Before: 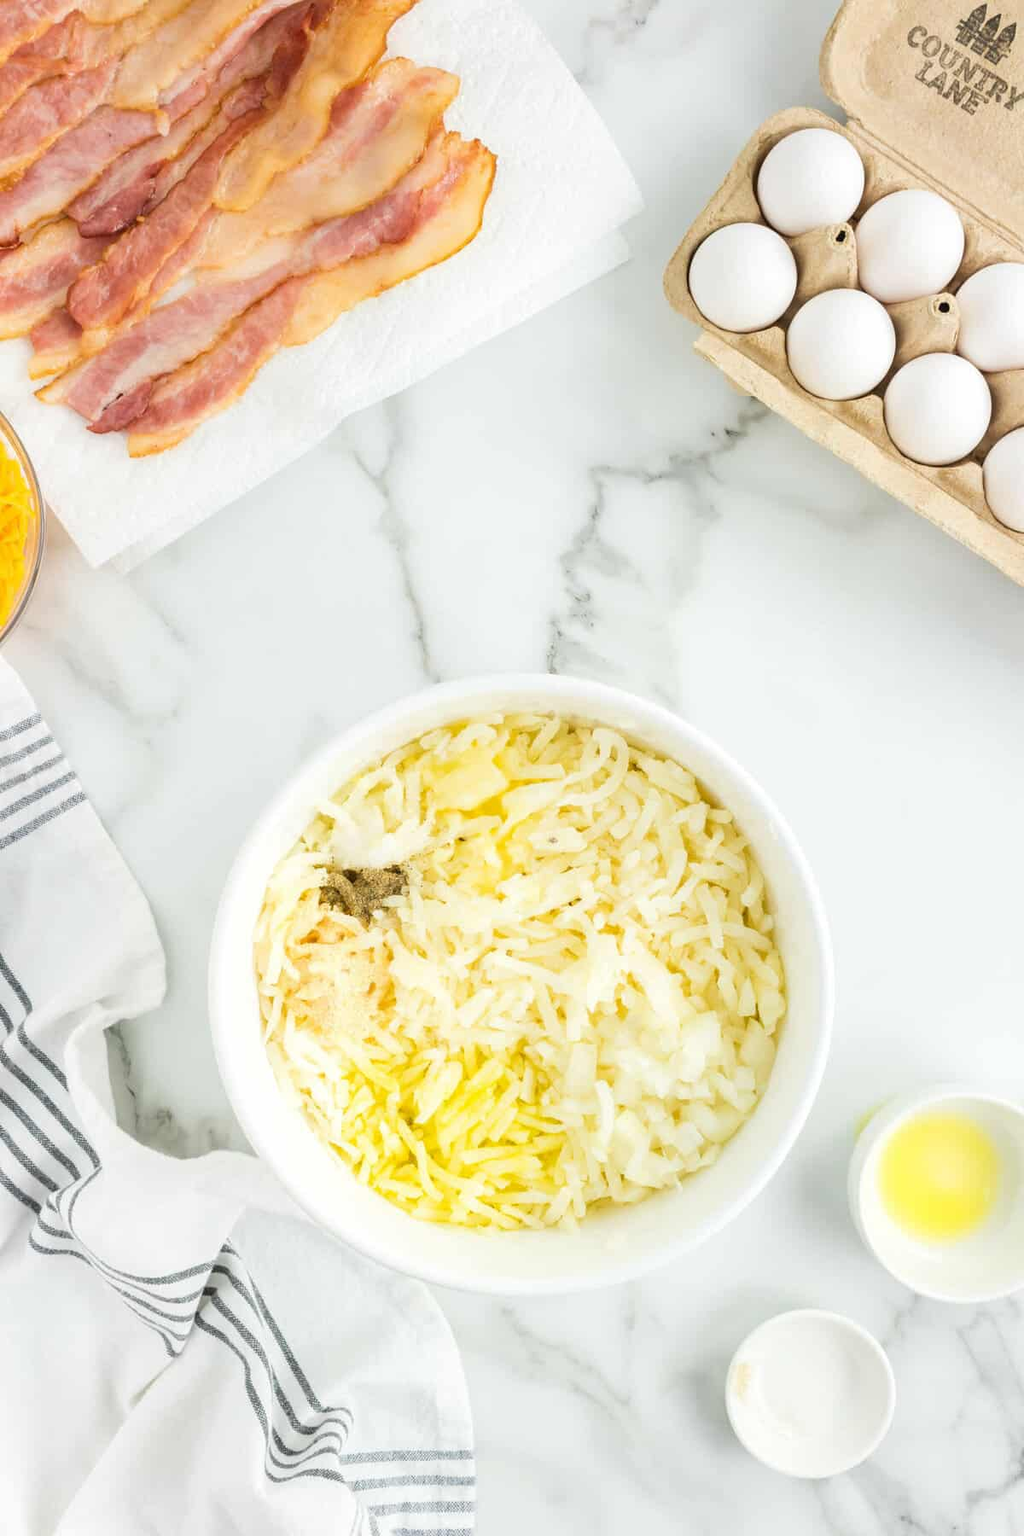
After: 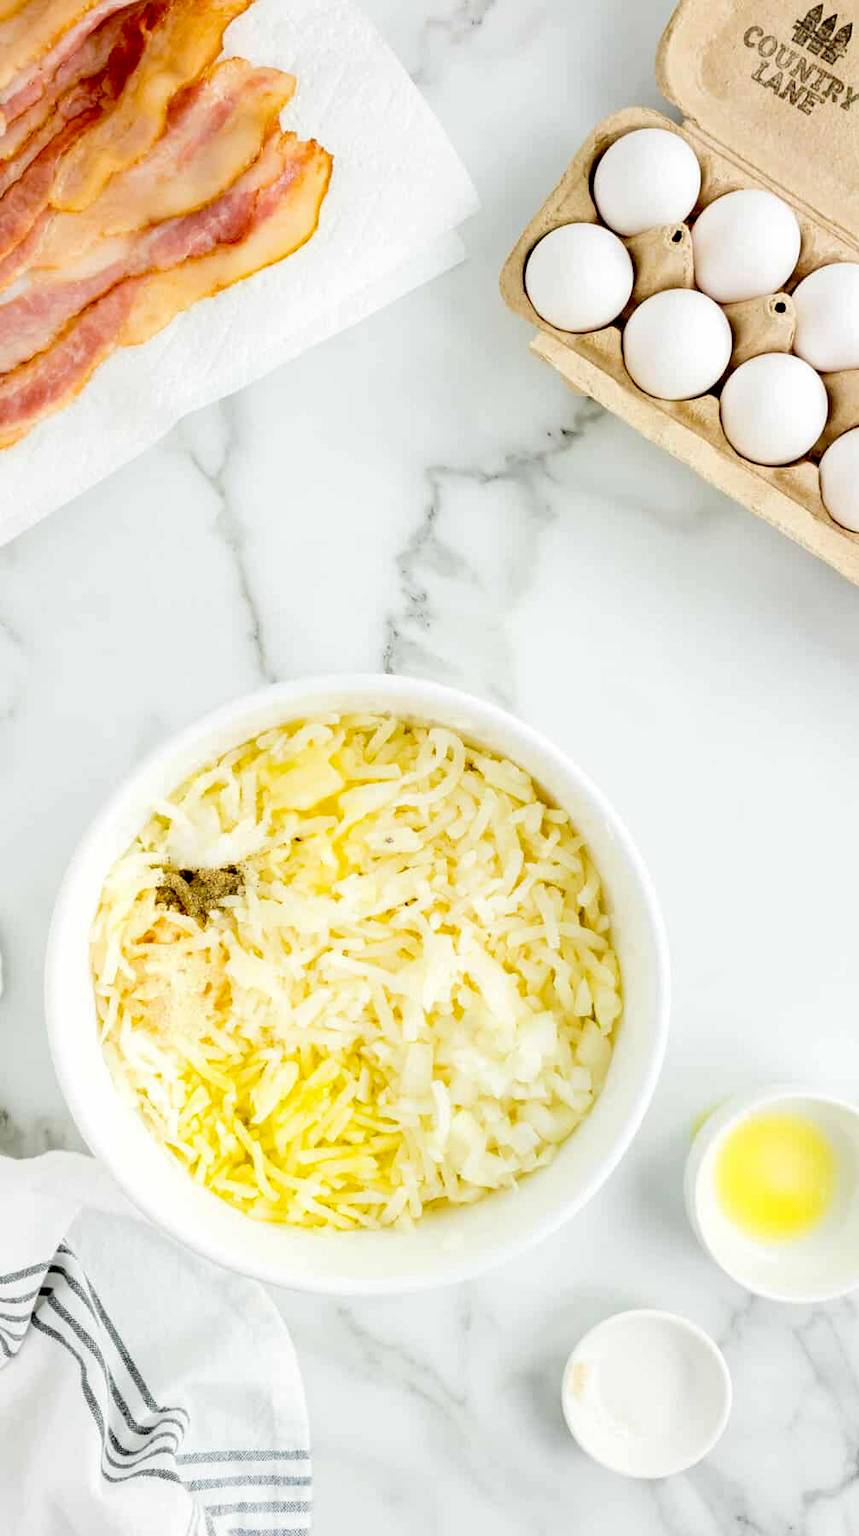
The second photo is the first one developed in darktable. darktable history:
exposure: black level correction 0.058, compensate highlight preservation false
crop: left 16.079%
